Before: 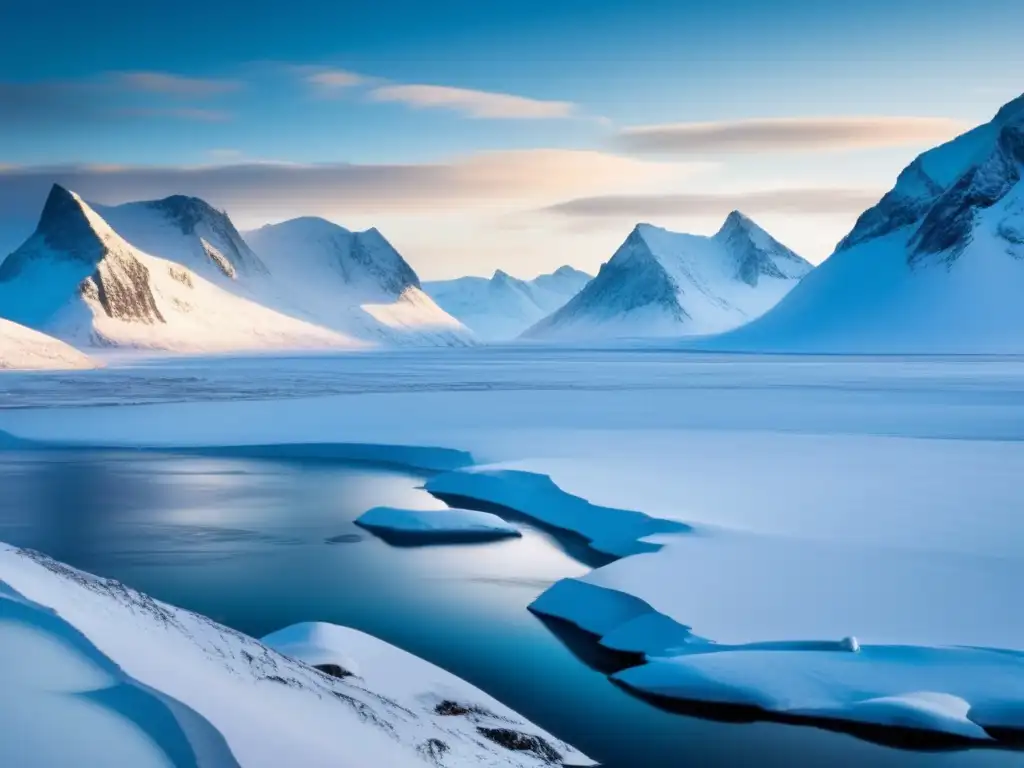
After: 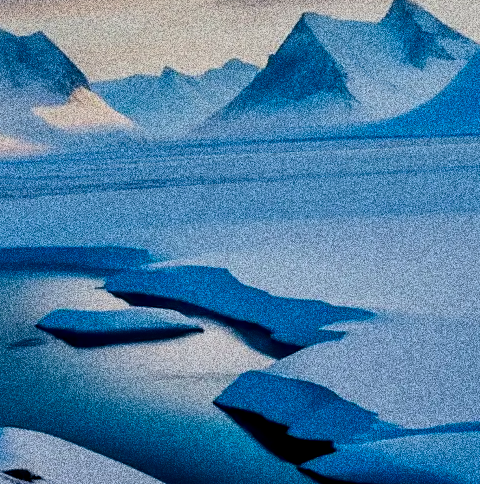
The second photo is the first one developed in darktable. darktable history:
crop: left 31.379%, top 24.658%, right 20.326%, bottom 6.628%
contrast brightness saturation: brightness -0.25, saturation 0.2
shadows and highlights: shadows 40, highlights -60
filmic rgb: black relative exposure -5 EV, hardness 2.88, contrast 1.3
sharpen: radius 1.864, amount 0.398, threshold 1.271
local contrast: on, module defaults
grain: coarseness 30.02 ISO, strength 100%
rotate and perspective: rotation -3°, crop left 0.031, crop right 0.968, crop top 0.07, crop bottom 0.93
